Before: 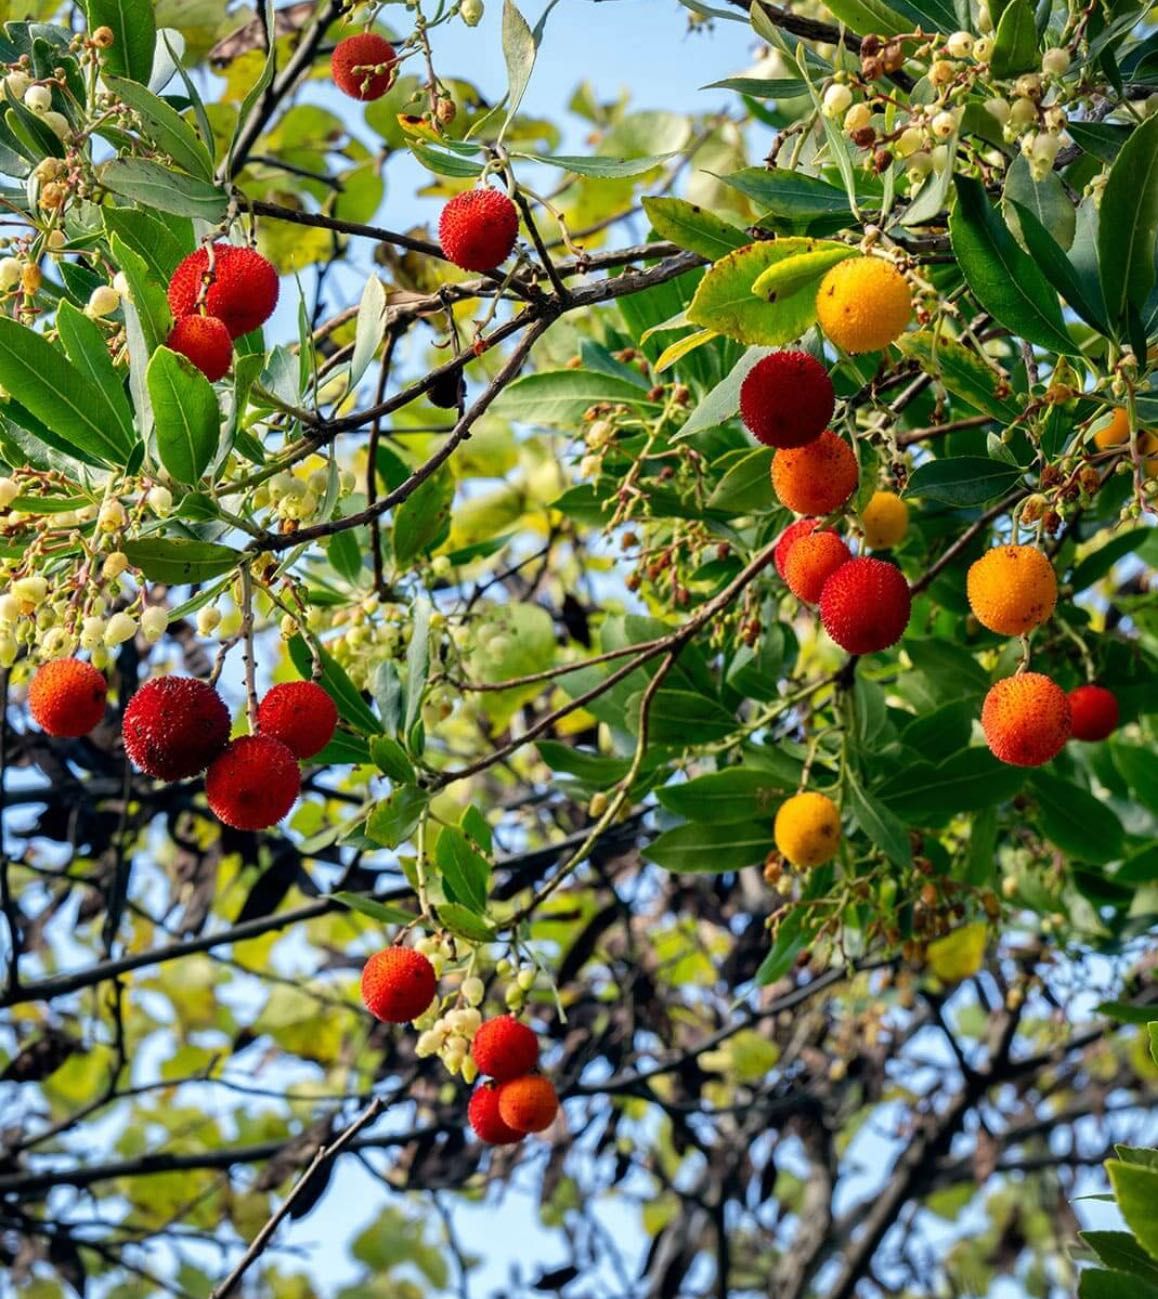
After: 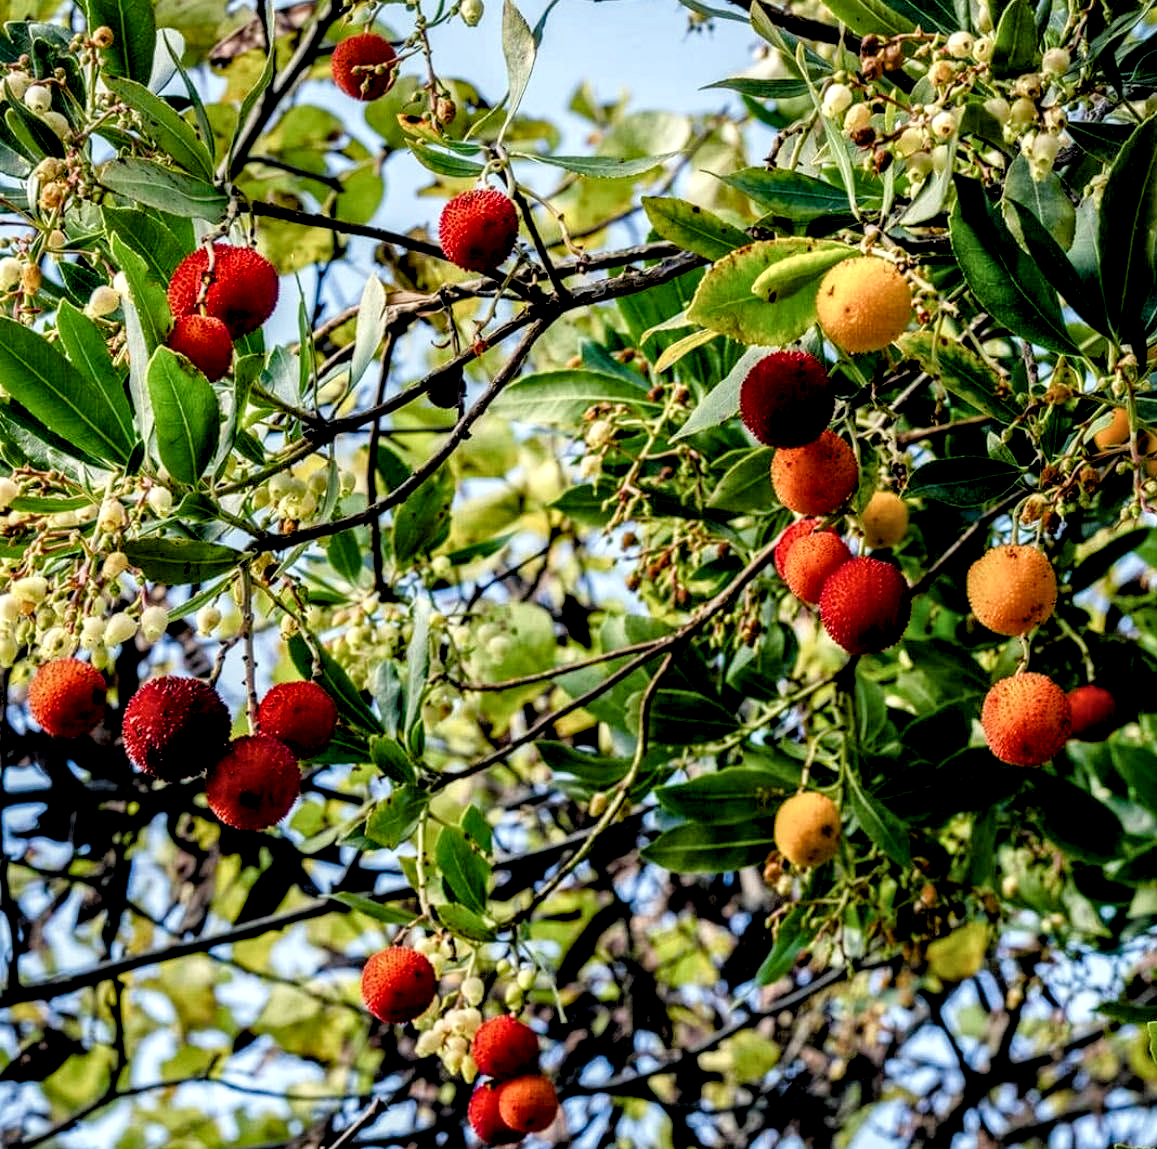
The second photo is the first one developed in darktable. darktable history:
crop and rotate: top 0%, bottom 11.544%
filmic rgb: black relative exposure -3.89 EV, white relative exposure 3.12 EV, hardness 2.87
local contrast: detail 160%
color balance rgb: global offset › hue 172.43°, perceptual saturation grading › global saturation 20%, perceptual saturation grading › highlights -50.42%, perceptual saturation grading › shadows 30.022%, global vibrance 25.431%
